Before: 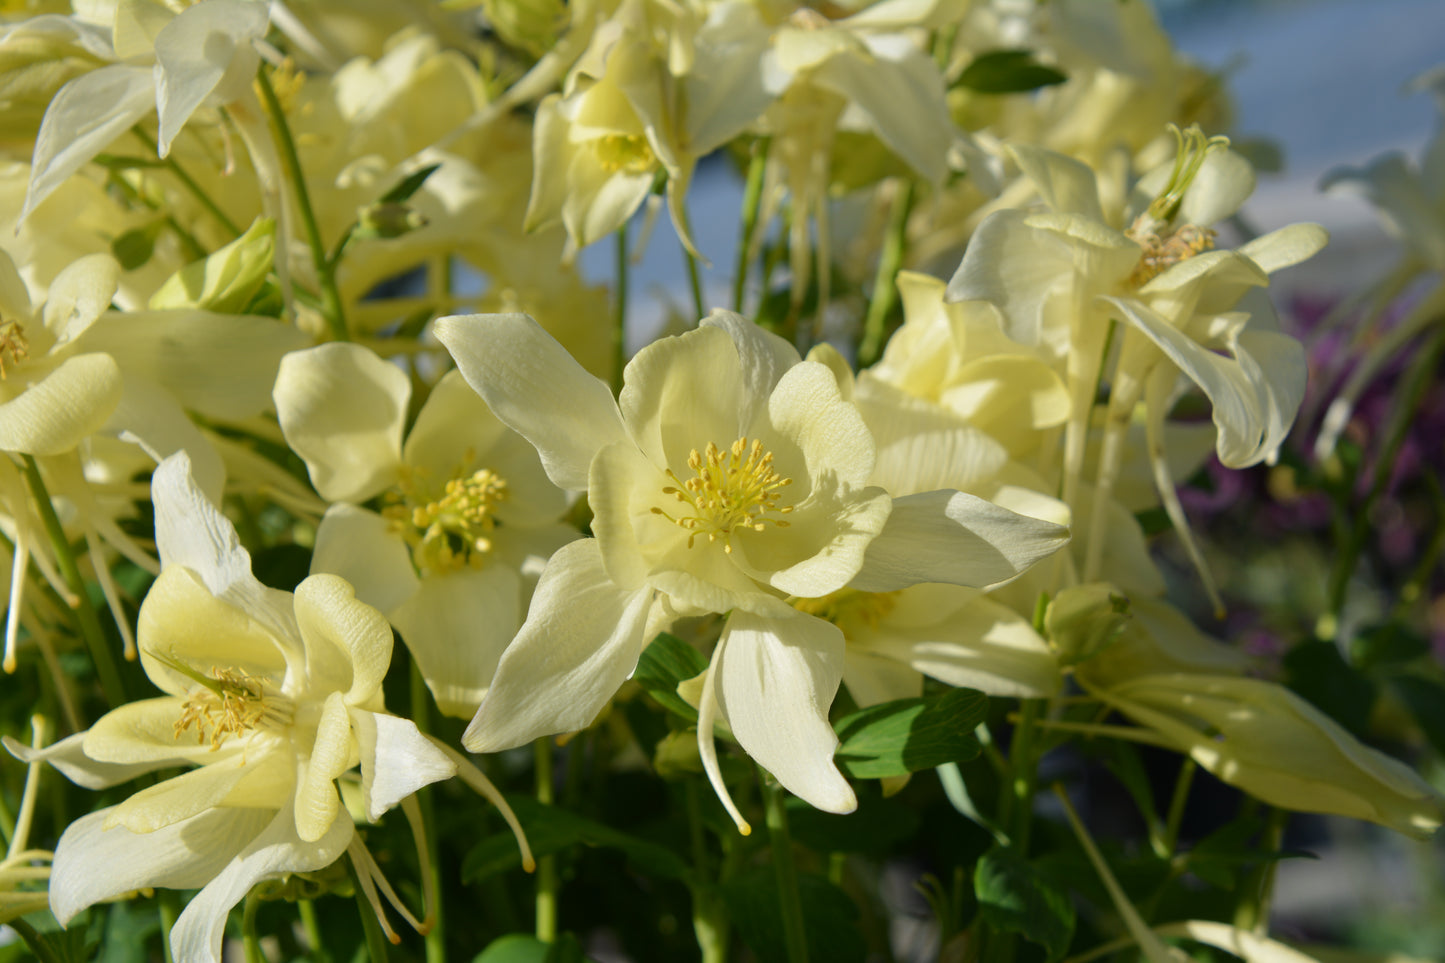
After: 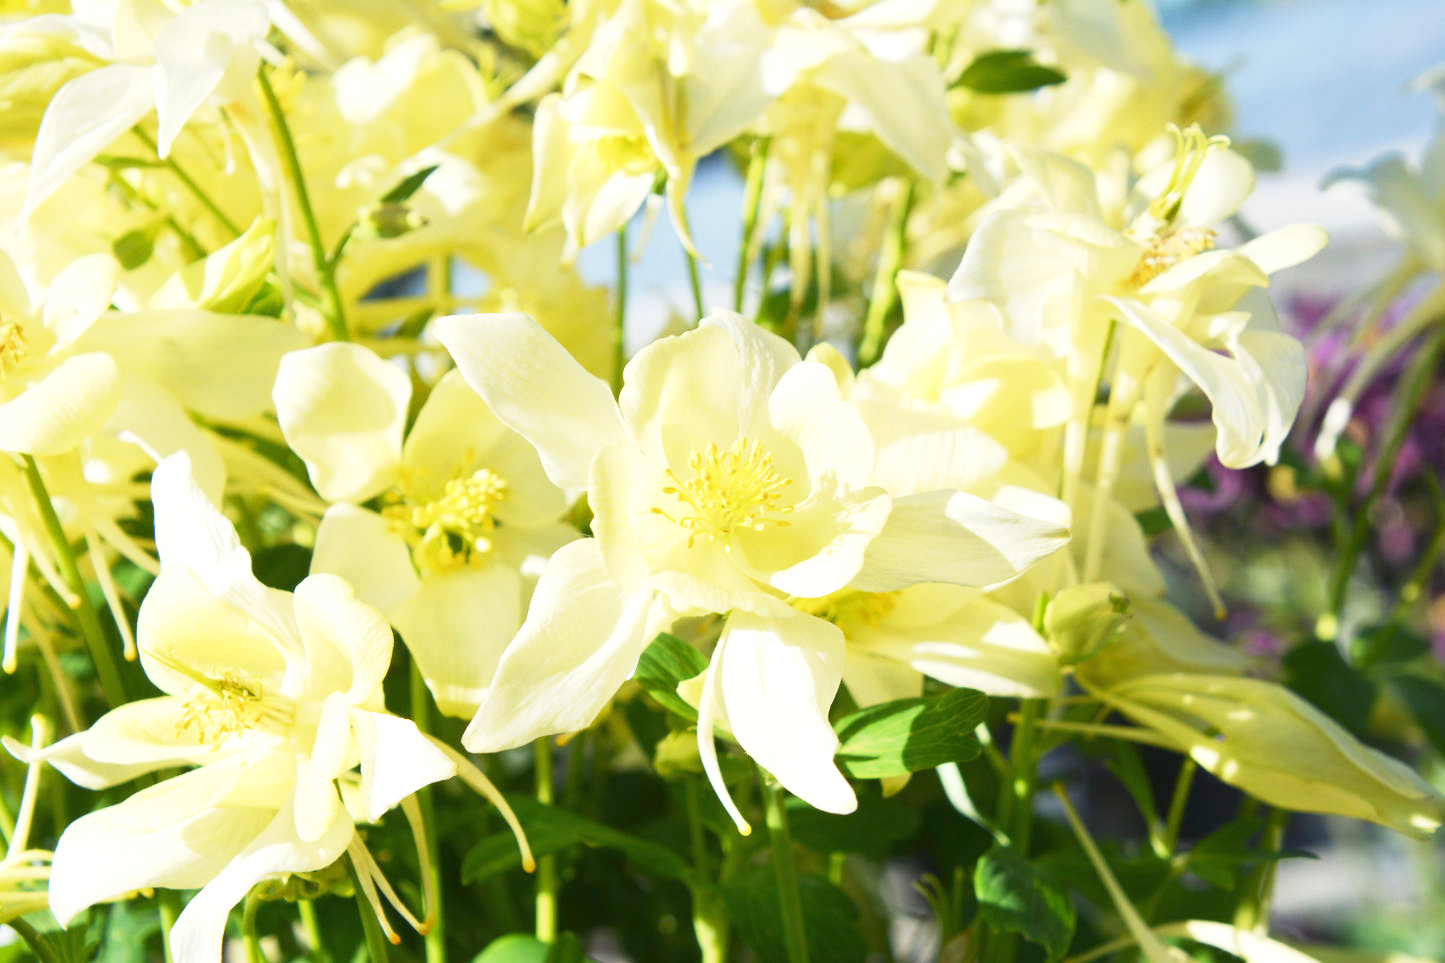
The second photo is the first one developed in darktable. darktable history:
base curve: curves: ch0 [(0, 0) (0.088, 0.125) (0.176, 0.251) (0.354, 0.501) (0.613, 0.749) (1, 0.877)], preserve colors none
levels: levels [0, 0.492, 0.984]
exposure: black level correction 0, exposure 1.3 EV, compensate highlight preservation false
